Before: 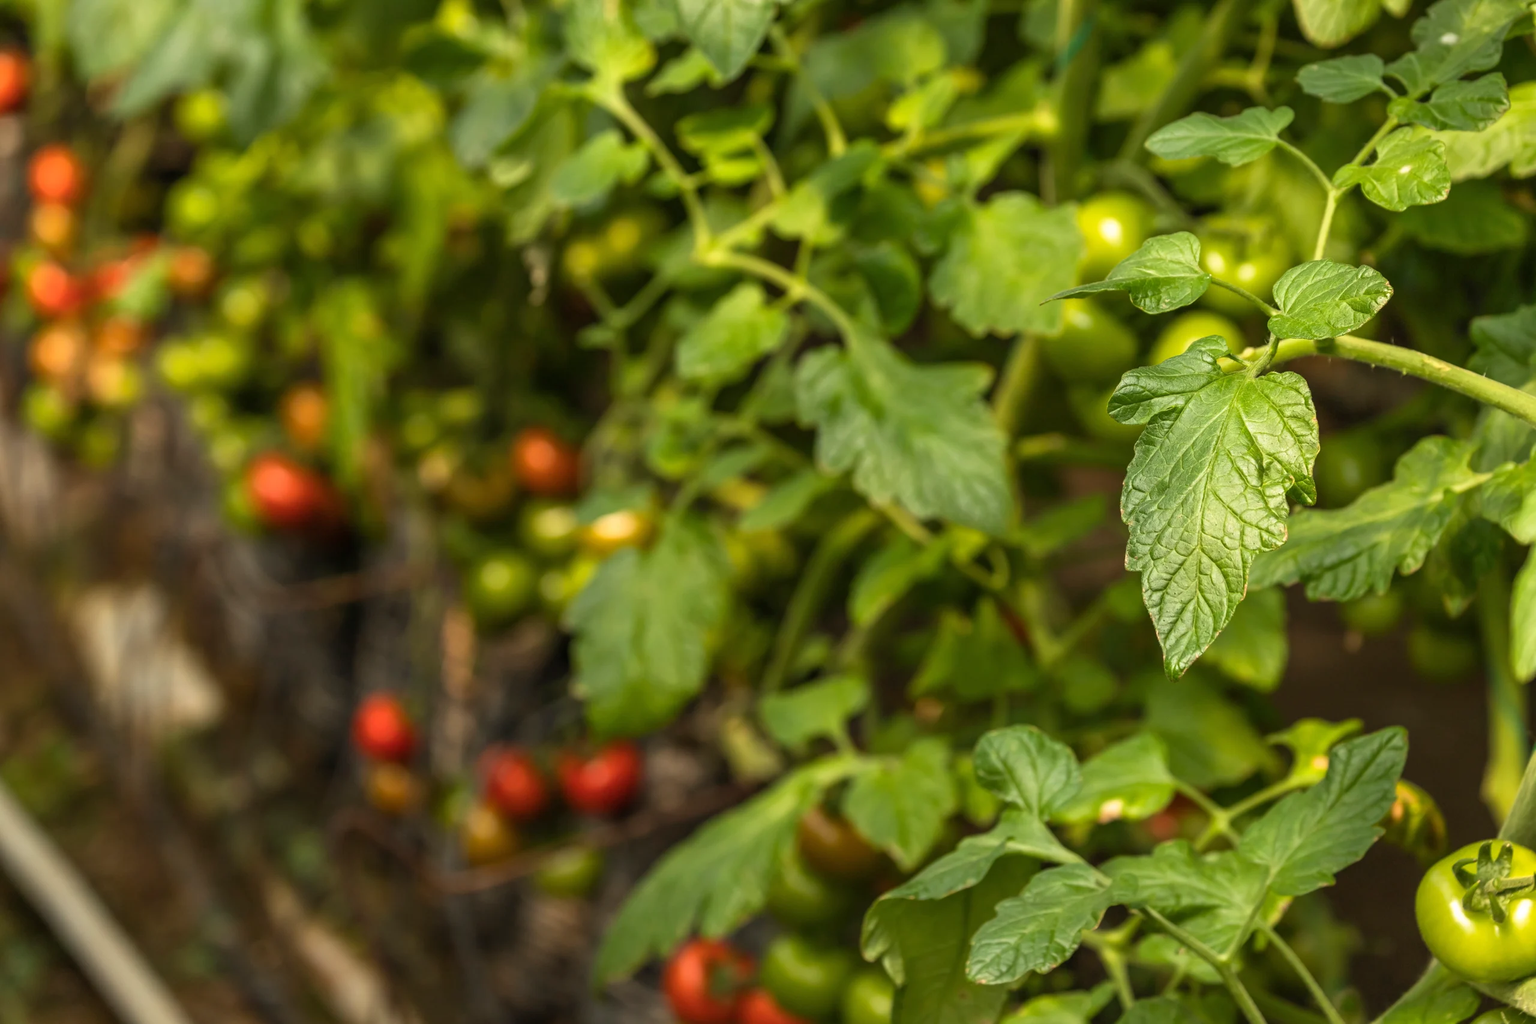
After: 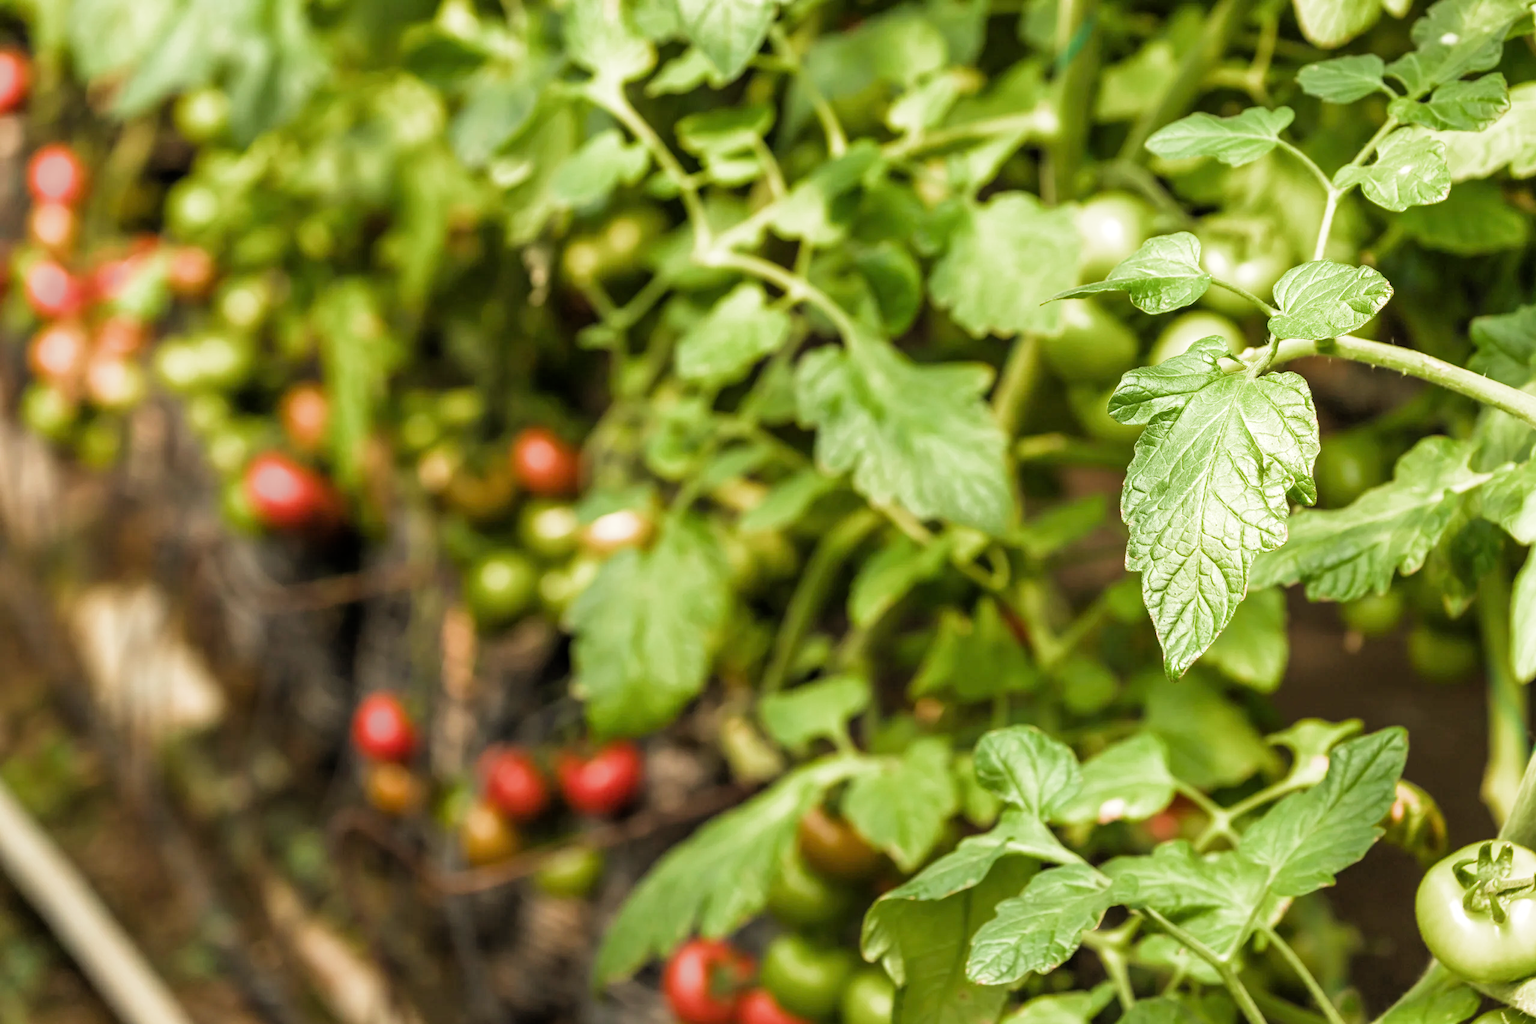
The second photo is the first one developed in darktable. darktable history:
color balance: mode lift, gamma, gain (sRGB)
filmic rgb: middle gray luminance 9.23%, black relative exposure -10.55 EV, white relative exposure 3.45 EV, threshold 6 EV, target black luminance 0%, hardness 5.98, latitude 59.69%, contrast 1.087, highlights saturation mix 5%, shadows ↔ highlights balance 29.23%, add noise in highlights 0, color science v3 (2019), use custom middle-gray values true, iterations of high-quality reconstruction 0, contrast in highlights soft, enable highlight reconstruction true
